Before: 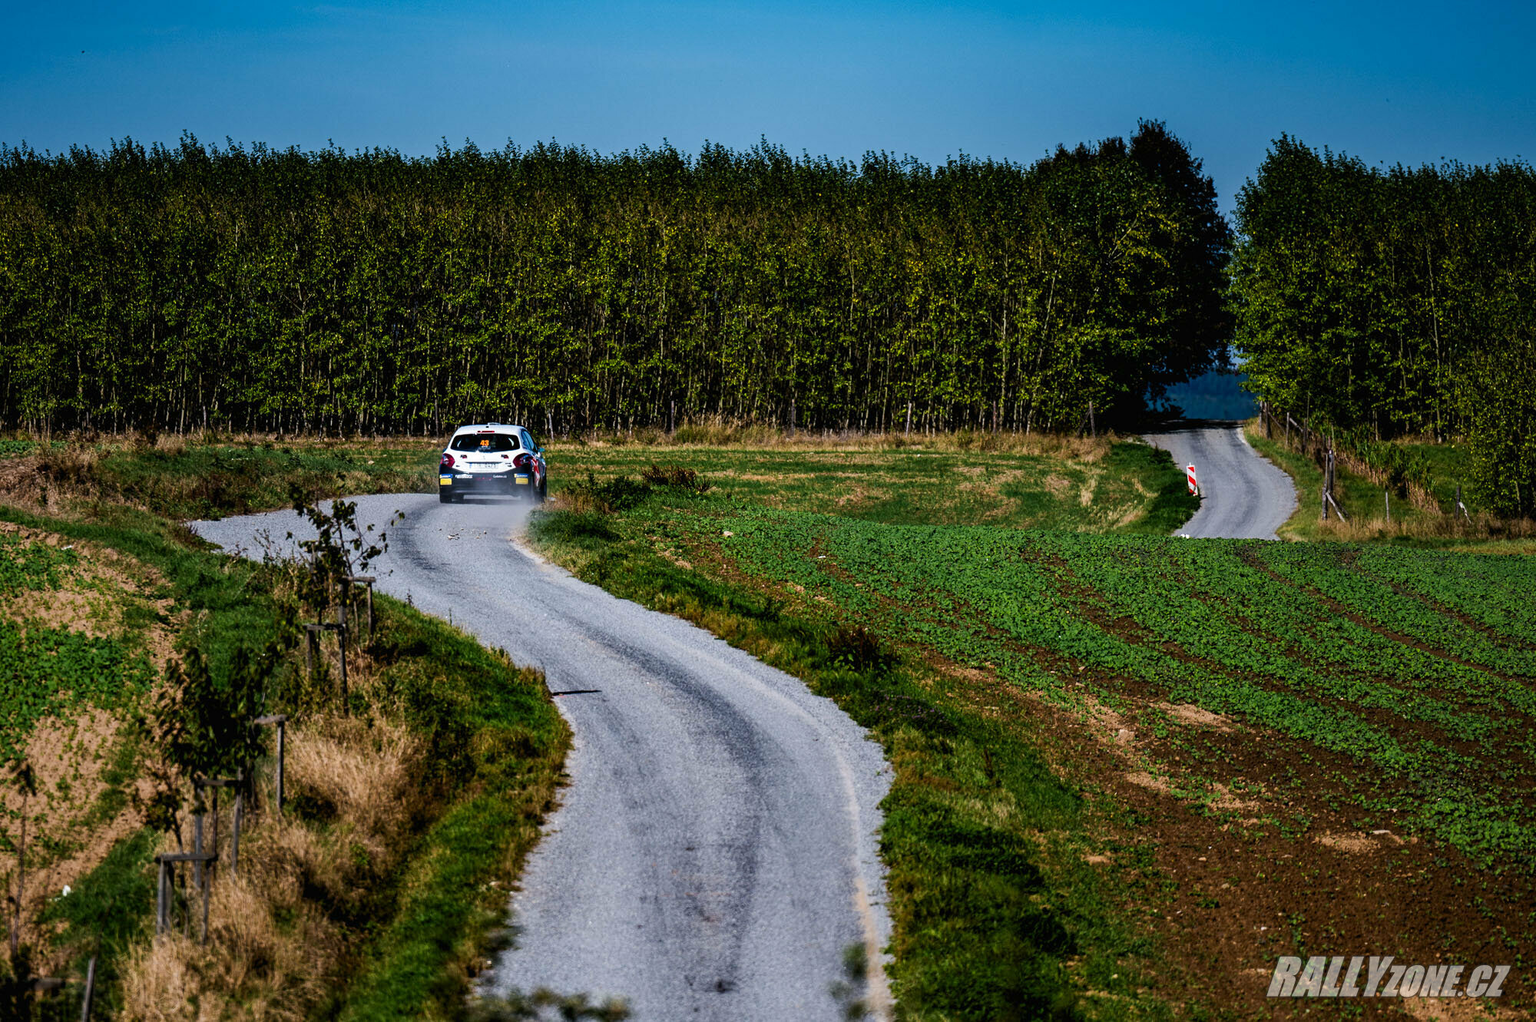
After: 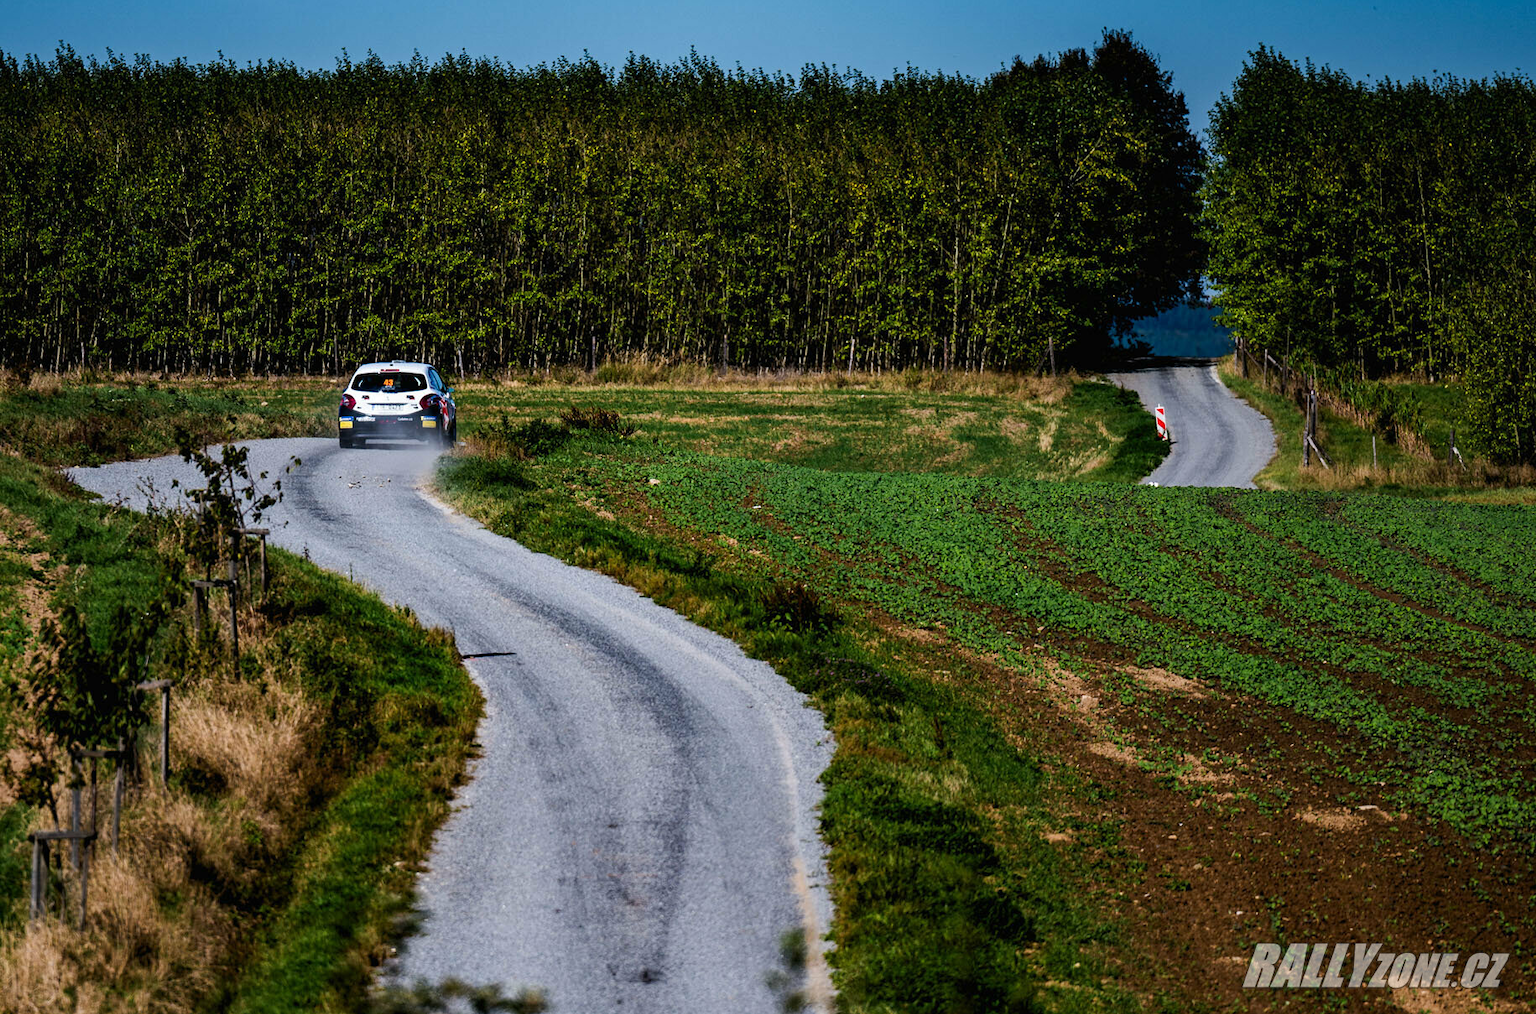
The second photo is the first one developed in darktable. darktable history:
crop and rotate: left 8.45%, top 9.159%
